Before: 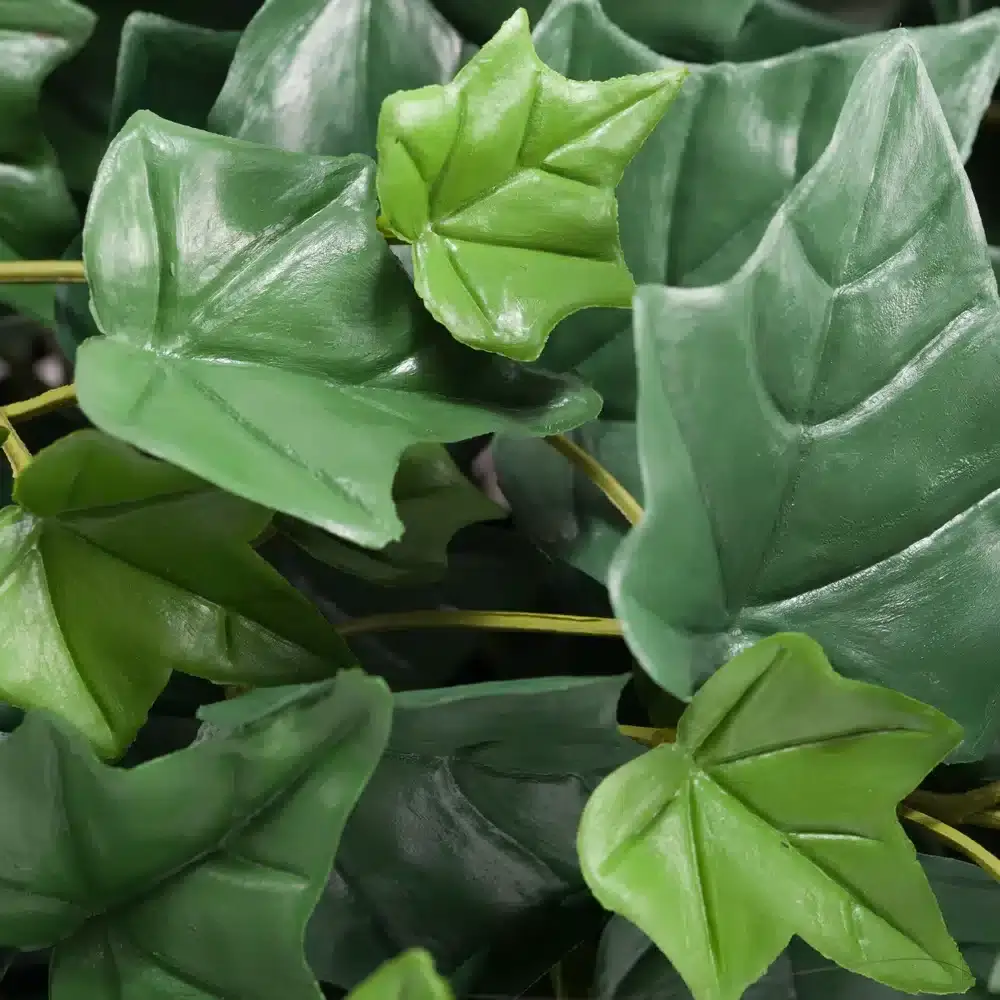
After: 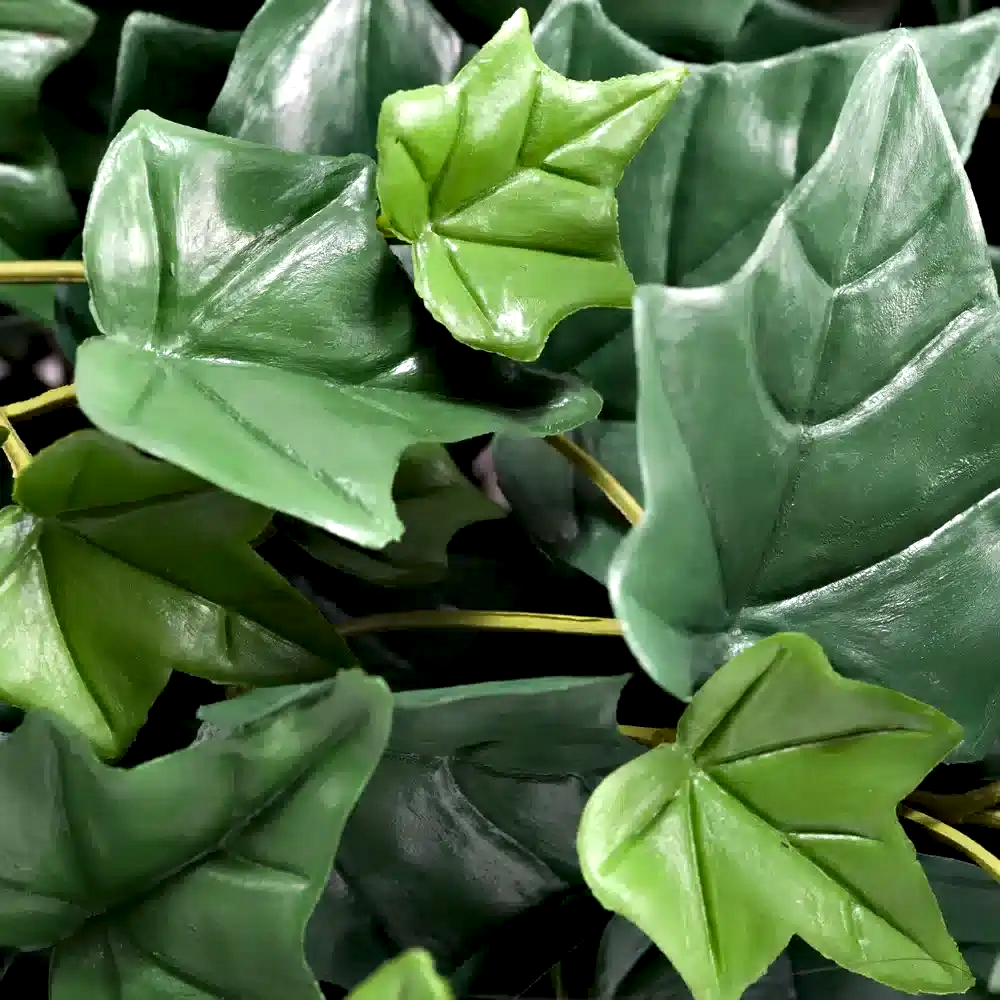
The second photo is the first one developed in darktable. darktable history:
contrast equalizer: octaves 7, y [[0.6 ×6], [0.55 ×6], [0 ×6], [0 ×6], [0 ×6]]
